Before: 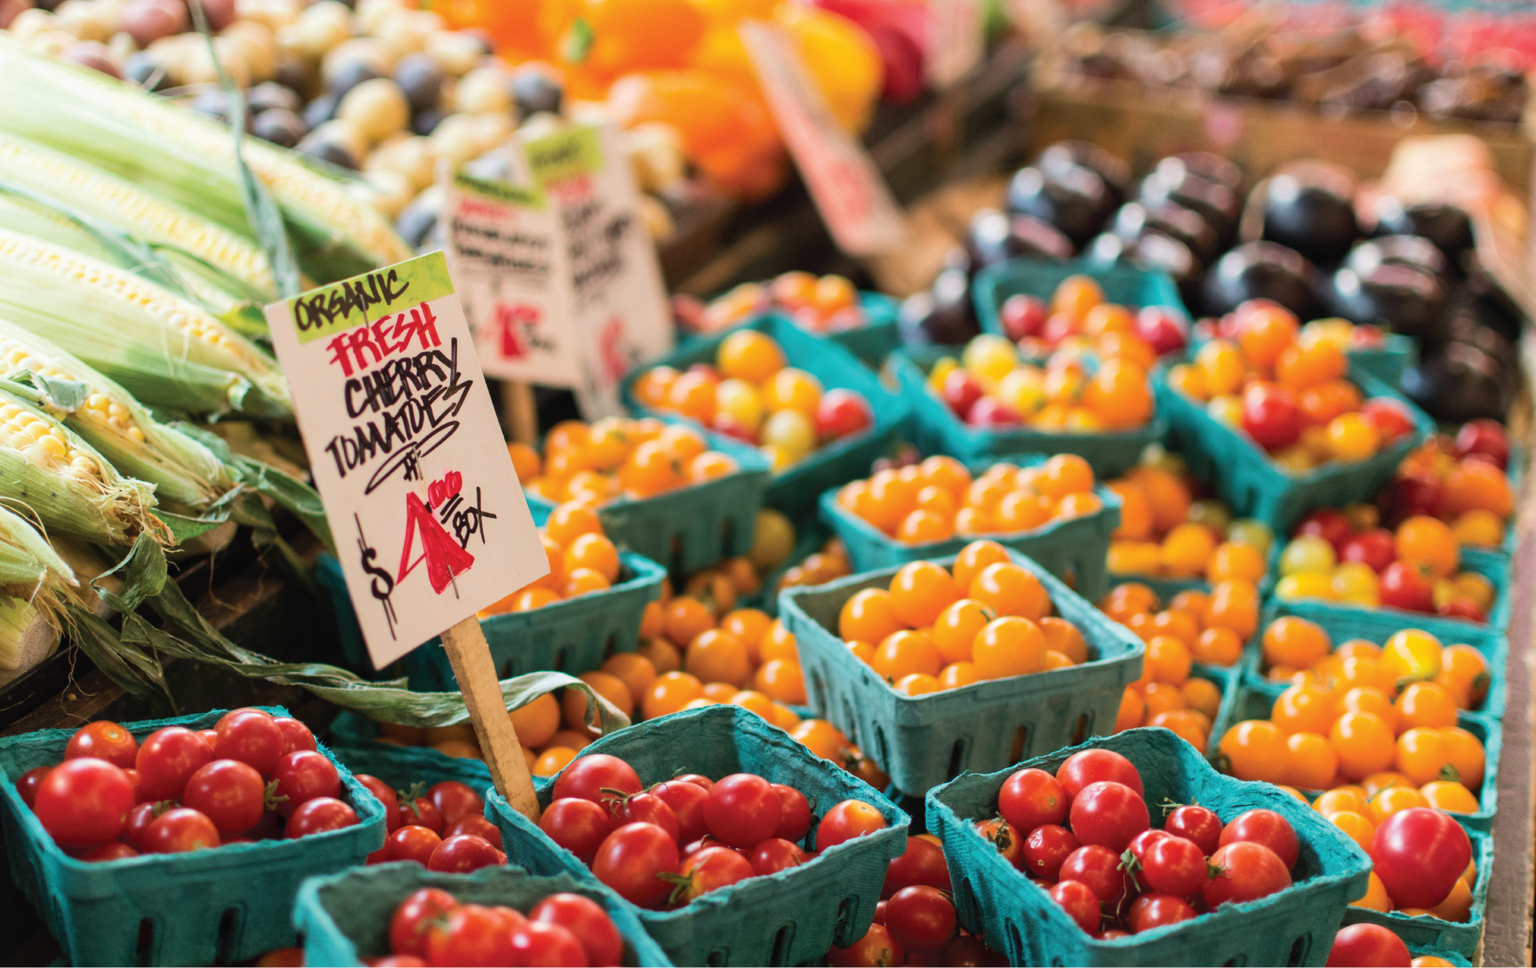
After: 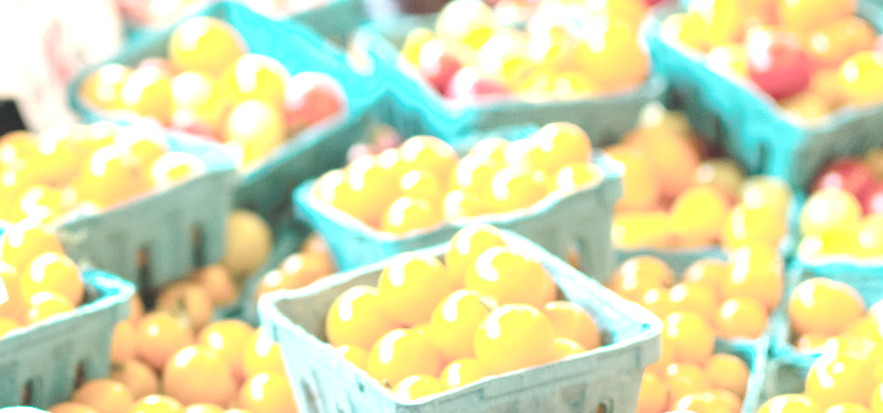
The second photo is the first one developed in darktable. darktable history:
rotate and perspective: rotation -4.86°, automatic cropping off
tone equalizer "contrast tone curve: medium": -8 EV -0.75 EV, -7 EV -0.7 EV, -6 EV -0.6 EV, -5 EV -0.4 EV, -3 EV 0.4 EV, -2 EV 0.6 EV, -1 EV 0.7 EV, +0 EV 0.75 EV, edges refinement/feathering 500, mask exposure compensation -1.57 EV, preserve details no
exposure: exposure 0.078 EV
crop: left 36.607%, top 34.735%, right 13.146%, bottom 30.611%
